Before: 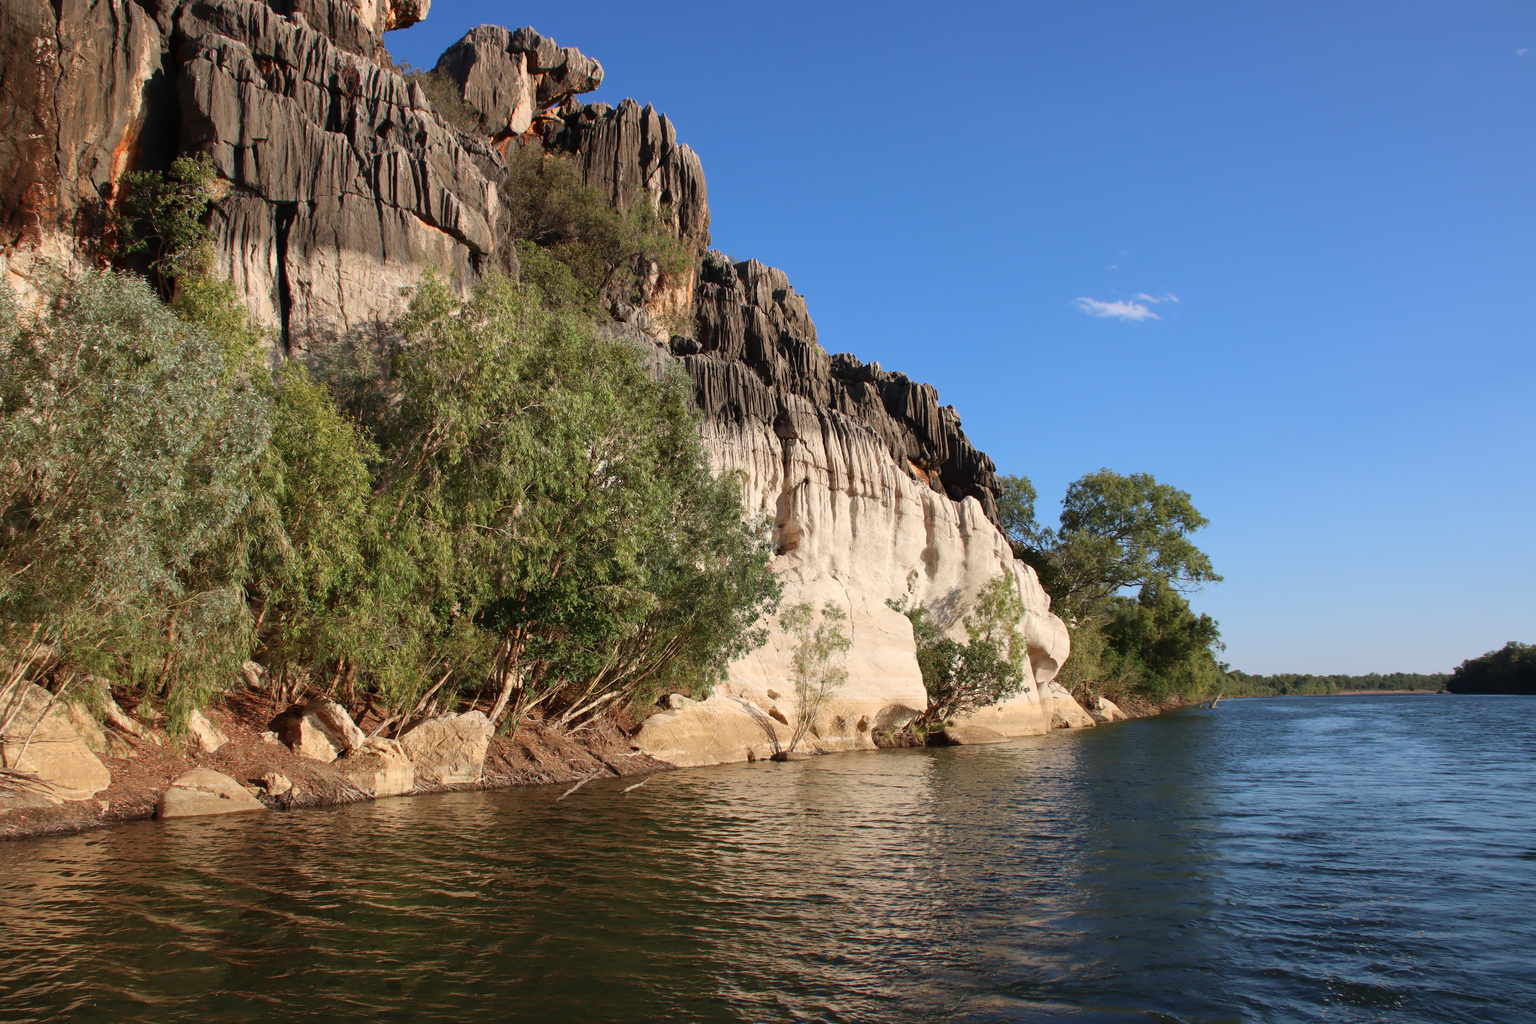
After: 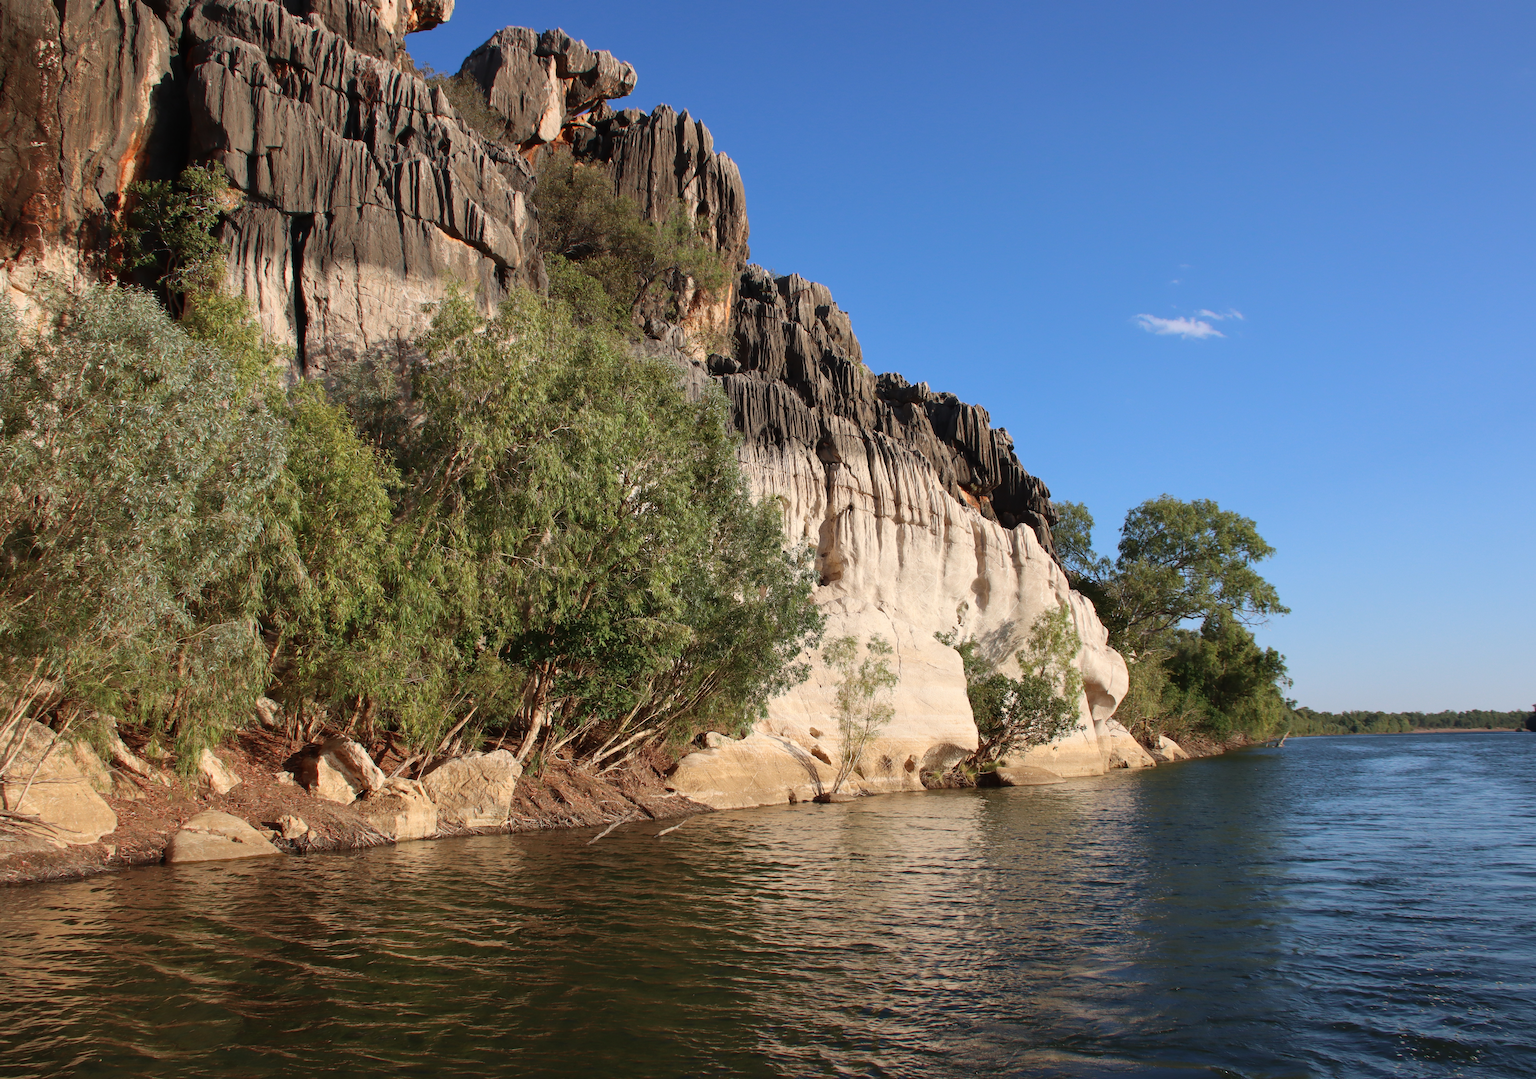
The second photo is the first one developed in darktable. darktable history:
exposure: compensate exposure bias true, compensate highlight preservation false
crop and rotate: right 5.167%
color balance: input saturation 99%
